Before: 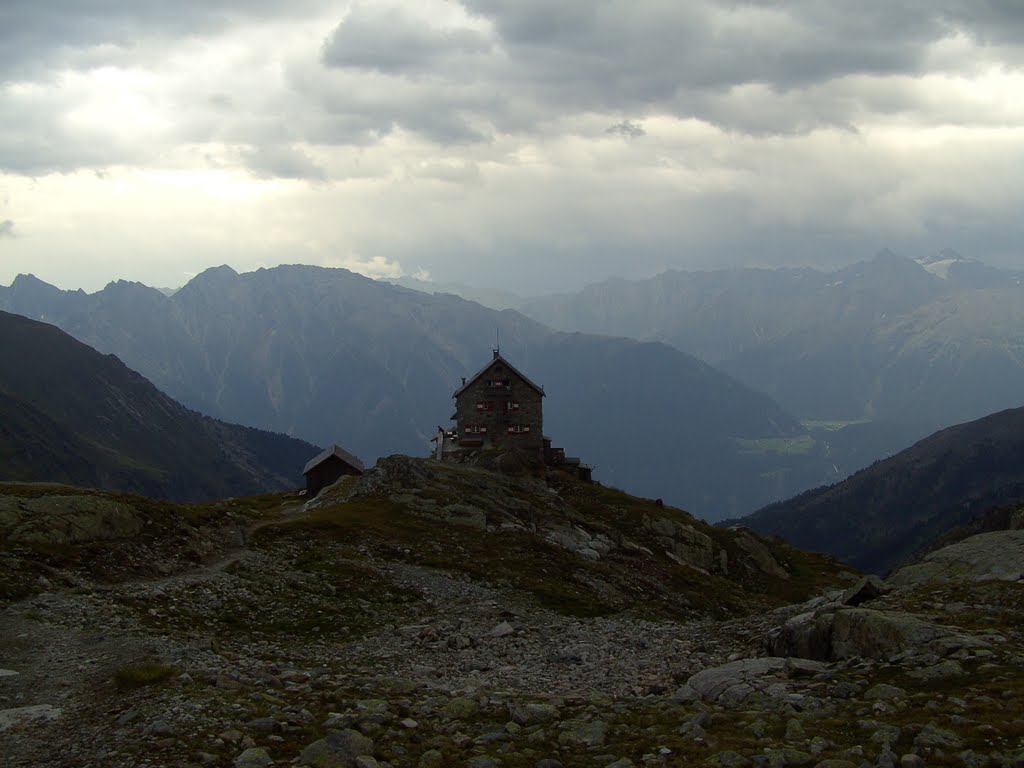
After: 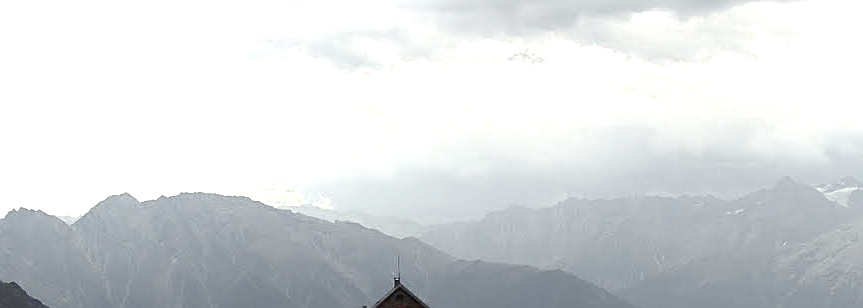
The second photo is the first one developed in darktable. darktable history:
color zones: curves: ch0 [(0, 0.48) (0.209, 0.398) (0.305, 0.332) (0.429, 0.493) (0.571, 0.5) (0.714, 0.5) (0.857, 0.5) (1, 0.48)]; ch1 [(0, 0.736) (0.143, 0.625) (0.225, 0.371) (0.429, 0.256) (0.571, 0.241) (0.714, 0.213) (0.857, 0.48) (1, 0.736)]; ch2 [(0, 0.448) (0.143, 0.498) (0.286, 0.5) (0.429, 0.5) (0.571, 0.5) (0.714, 0.5) (0.857, 0.5) (1, 0.448)]
crop and rotate: left 9.668%, top 9.491%, right 6.046%, bottom 50.37%
exposure: black level correction 0, exposure 1.104 EV, compensate highlight preservation false
sharpen: on, module defaults
